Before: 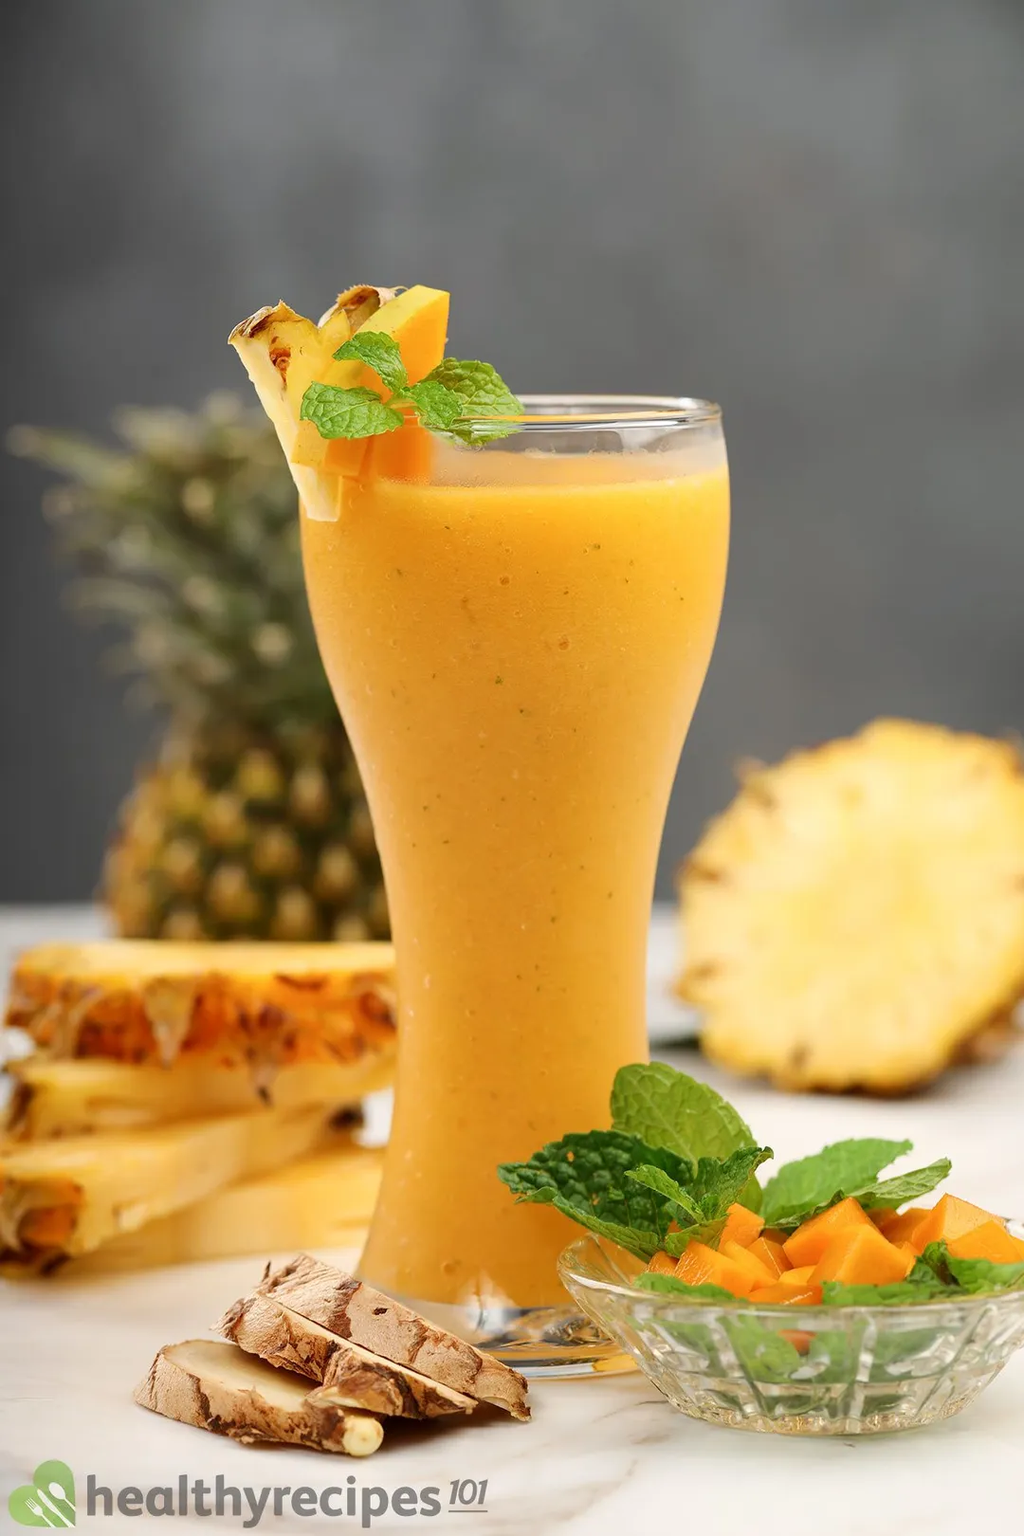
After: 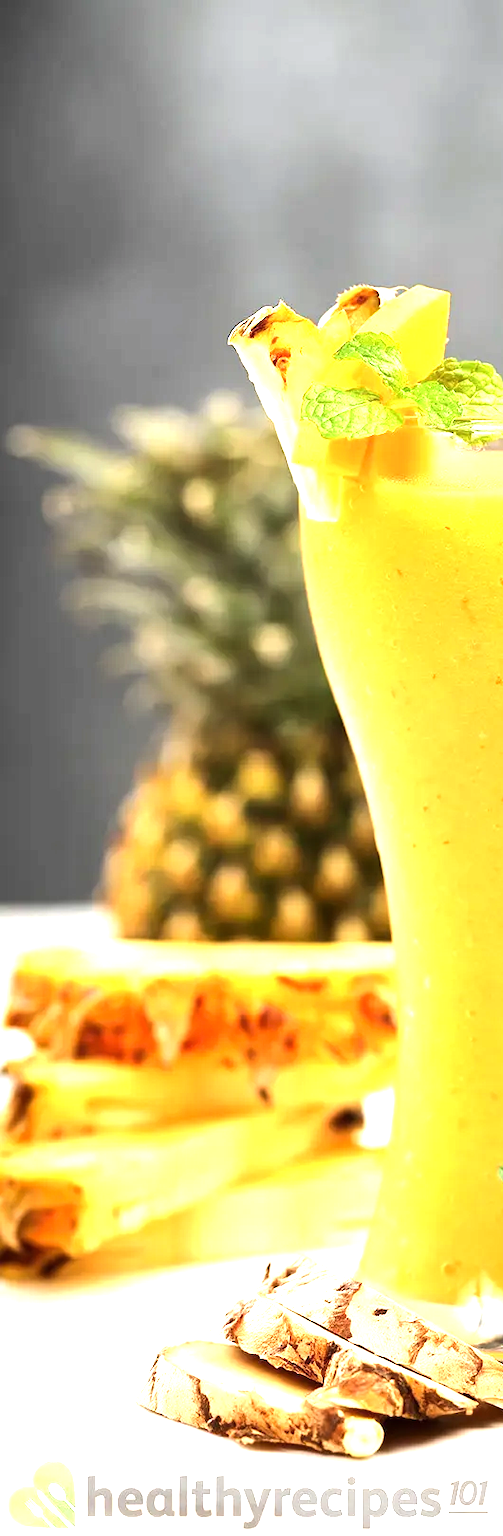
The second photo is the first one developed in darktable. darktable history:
exposure: black level correction 0, exposure 1 EV, compensate exposure bias true, compensate highlight preservation false
tone equalizer: -8 EV -0.735 EV, -7 EV -0.691 EV, -6 EV -0.61 EV, -5 EV -0.386 EV, -3 EV 0.38 EV, -2 EV 0.6 EV, -1 EV 0.677 EV, +0 EV 0.751 EV, edges refinement/feathering 500, mask exposure compensation -1.57 EV, preserve details no
crop and rotate: left 0.047%, top 0%, right 50.74%
